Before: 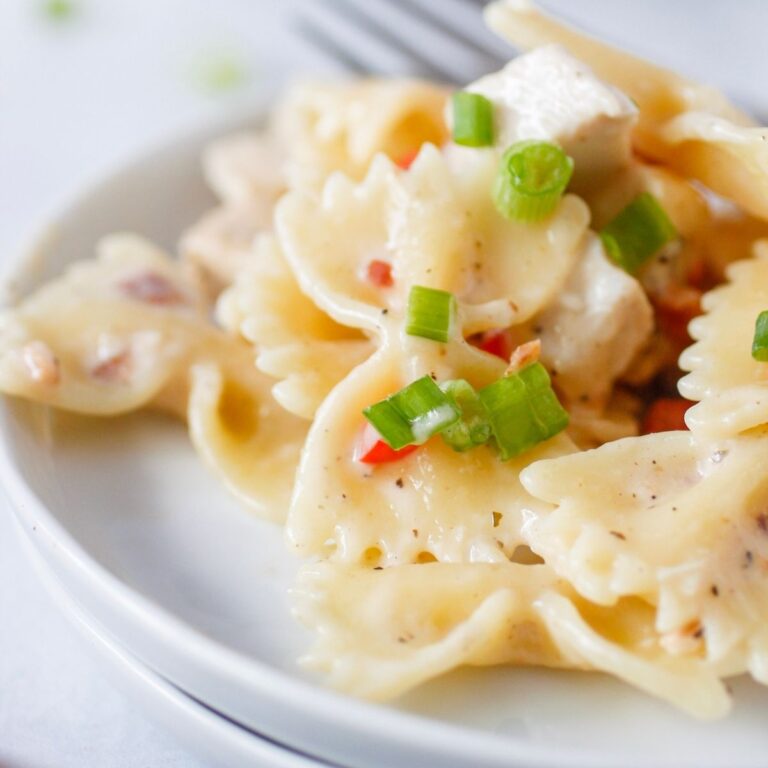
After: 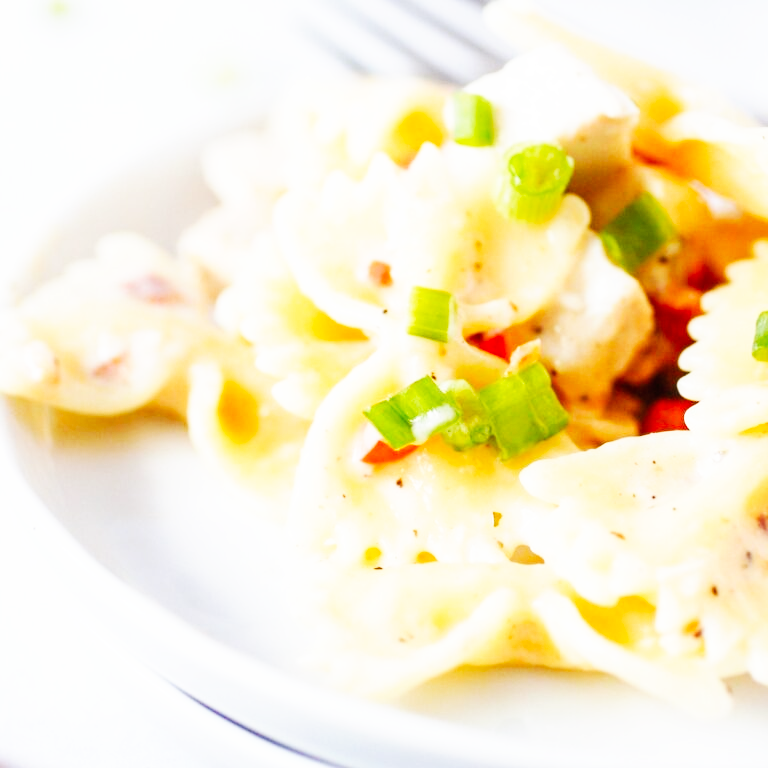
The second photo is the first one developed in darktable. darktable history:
sharpen: radius 5.325, amount 0.312, threshold 26.433
base curve: curves: ch0 [(0, 0) (0.007, 0.004) (0.027, 0.03) (0.046, 0.07) (0.207, 0.54) (0.442, 0.872) (0.673, 0.972) (1, 1)], preserve colors none
